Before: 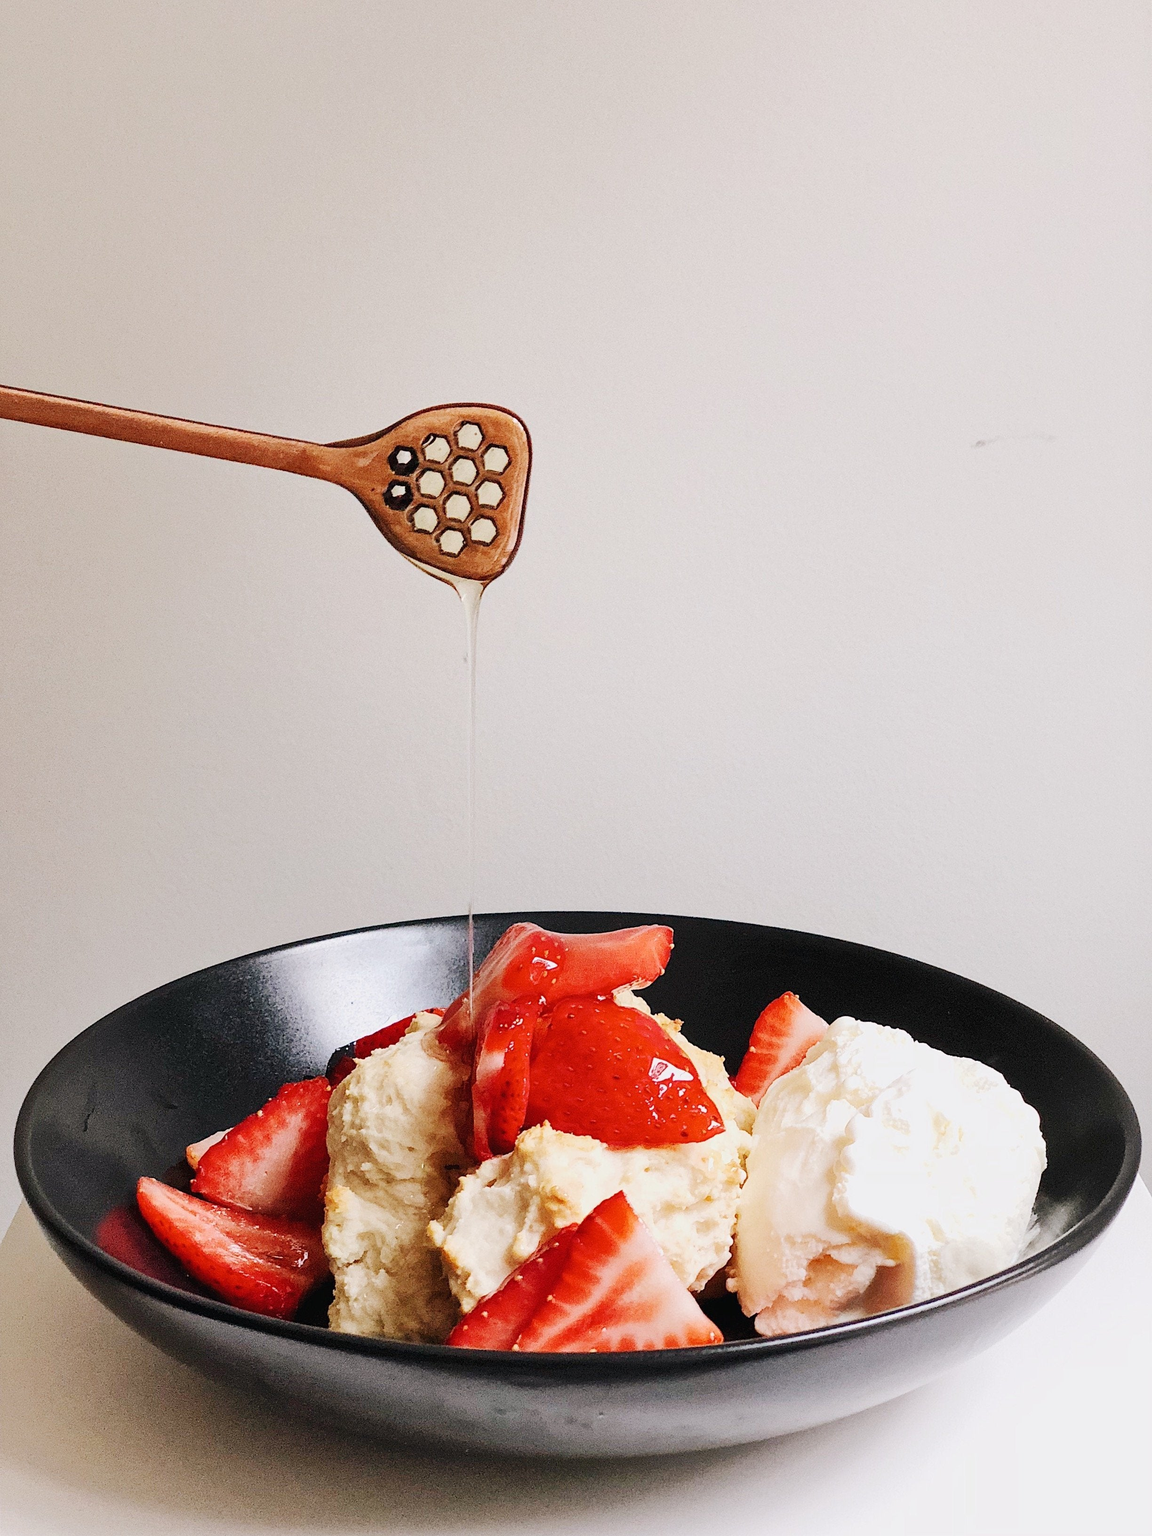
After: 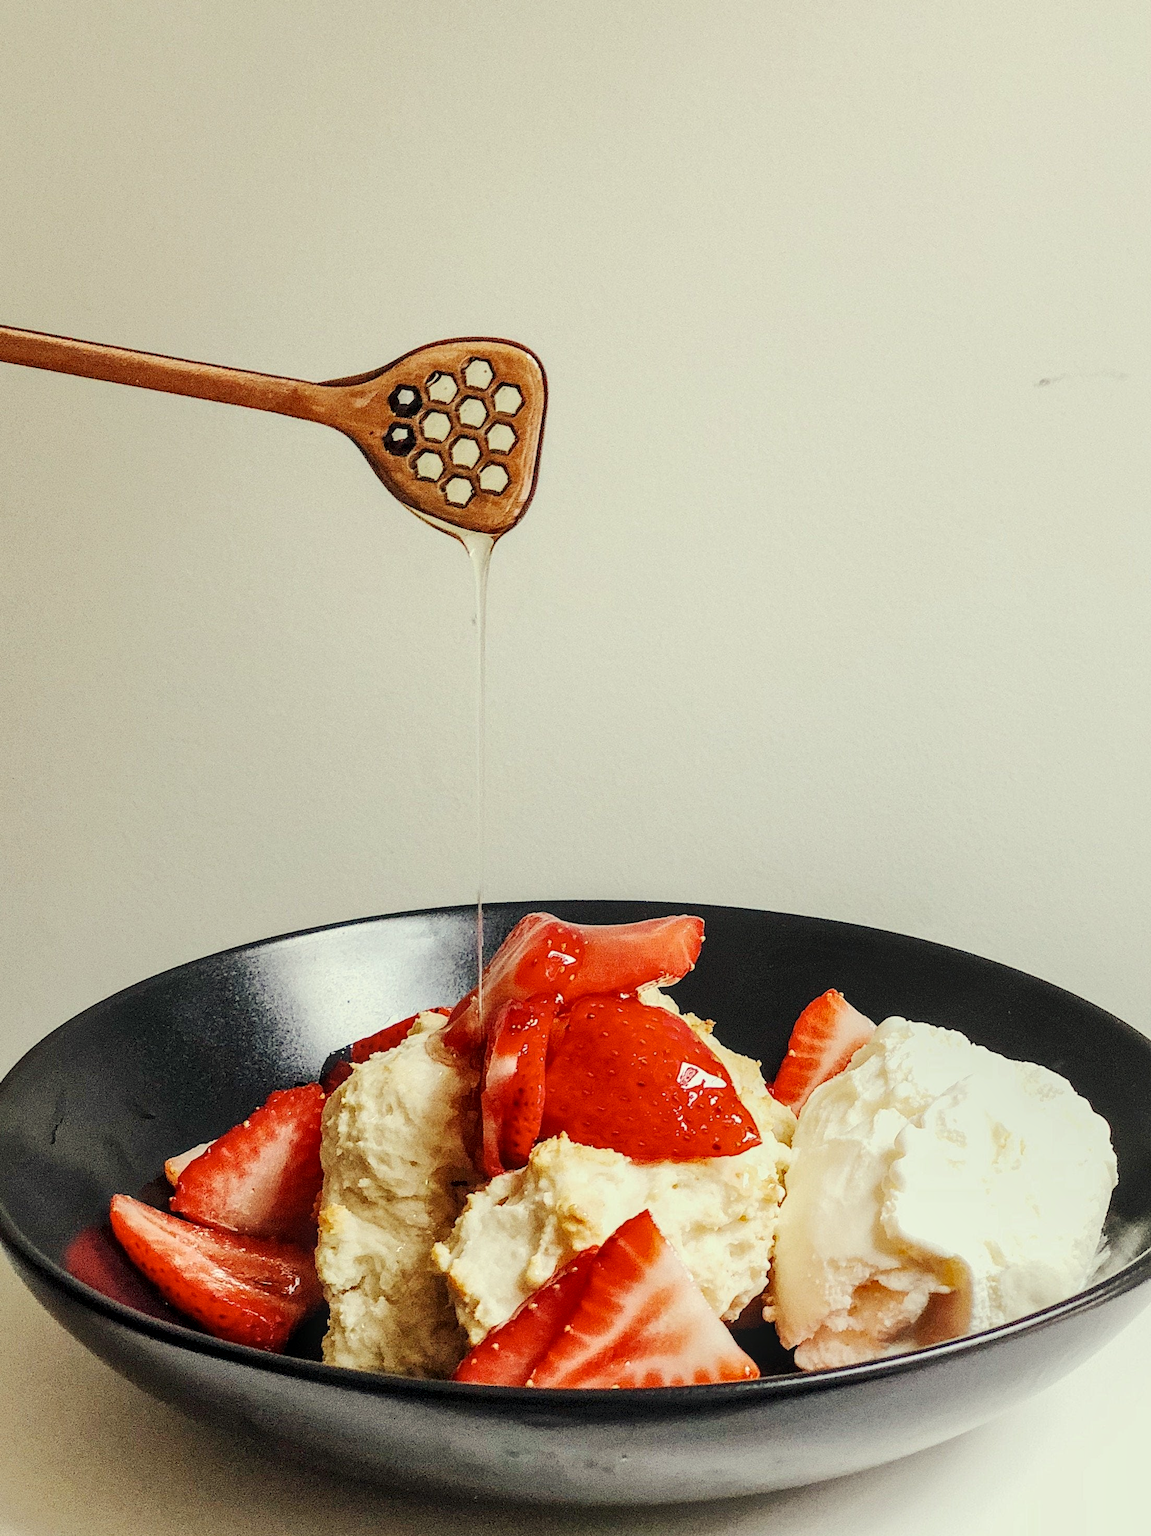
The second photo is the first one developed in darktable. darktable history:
crop: left 3.305%, top 6.436%, right 6.389%, bottom 3.258%
color correction: highlights a* -5.94, highlights b* 11.19
local contrast: highlights 55%, shadows 52%, detail 130%, midtone range 0.452
